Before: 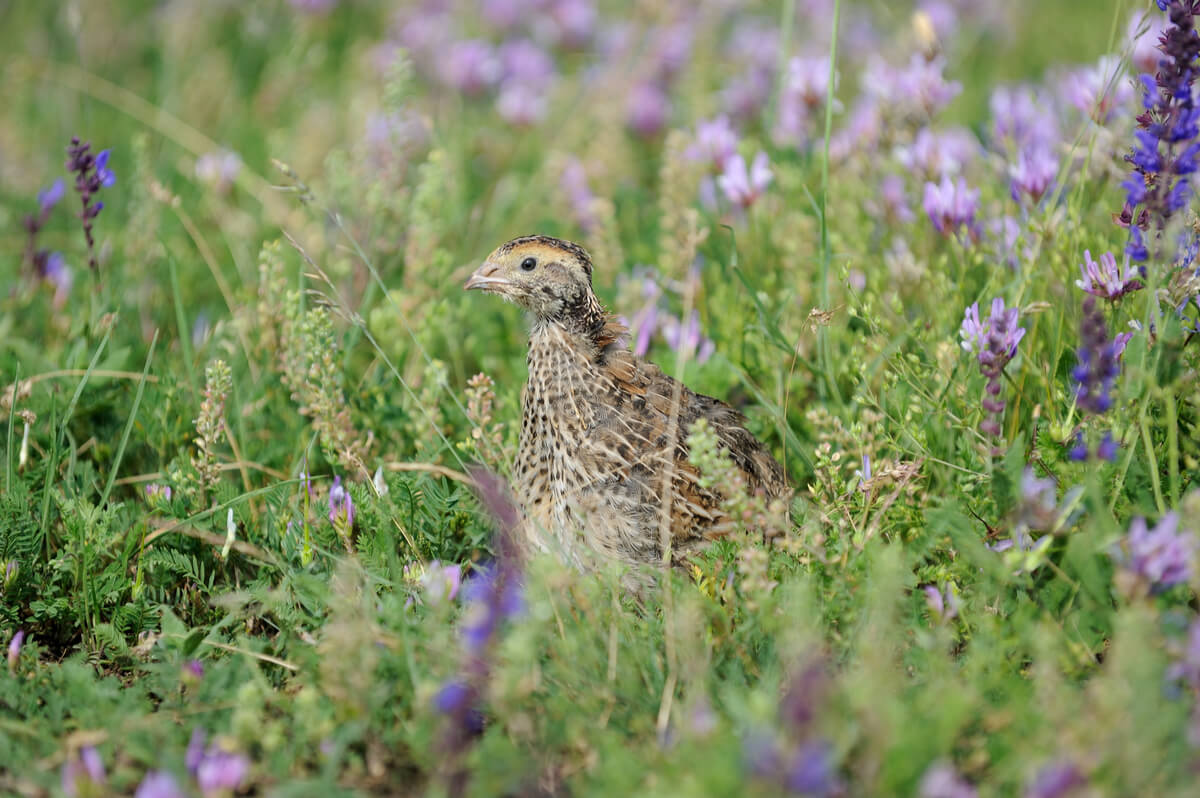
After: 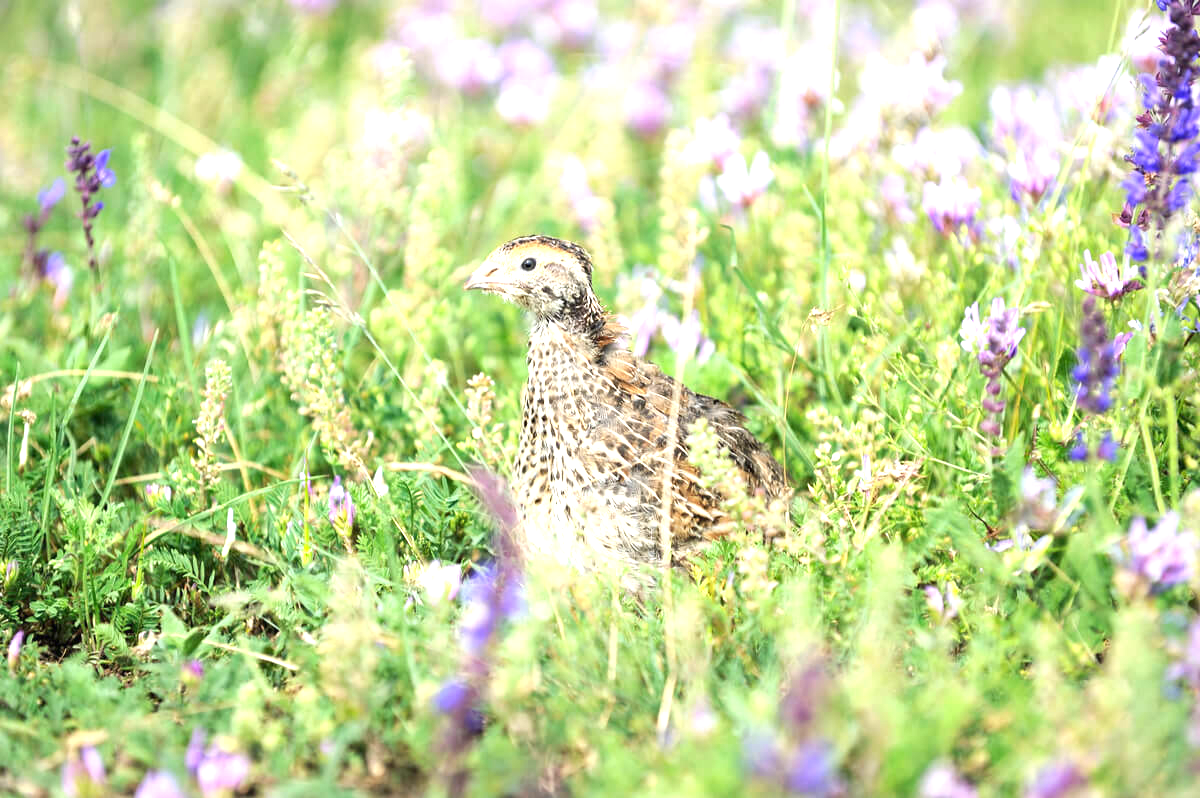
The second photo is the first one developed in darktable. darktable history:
exposure: black level correction 0, exposure 1.439 EV, compensate exposure bias true, compensate highlight preservation false
